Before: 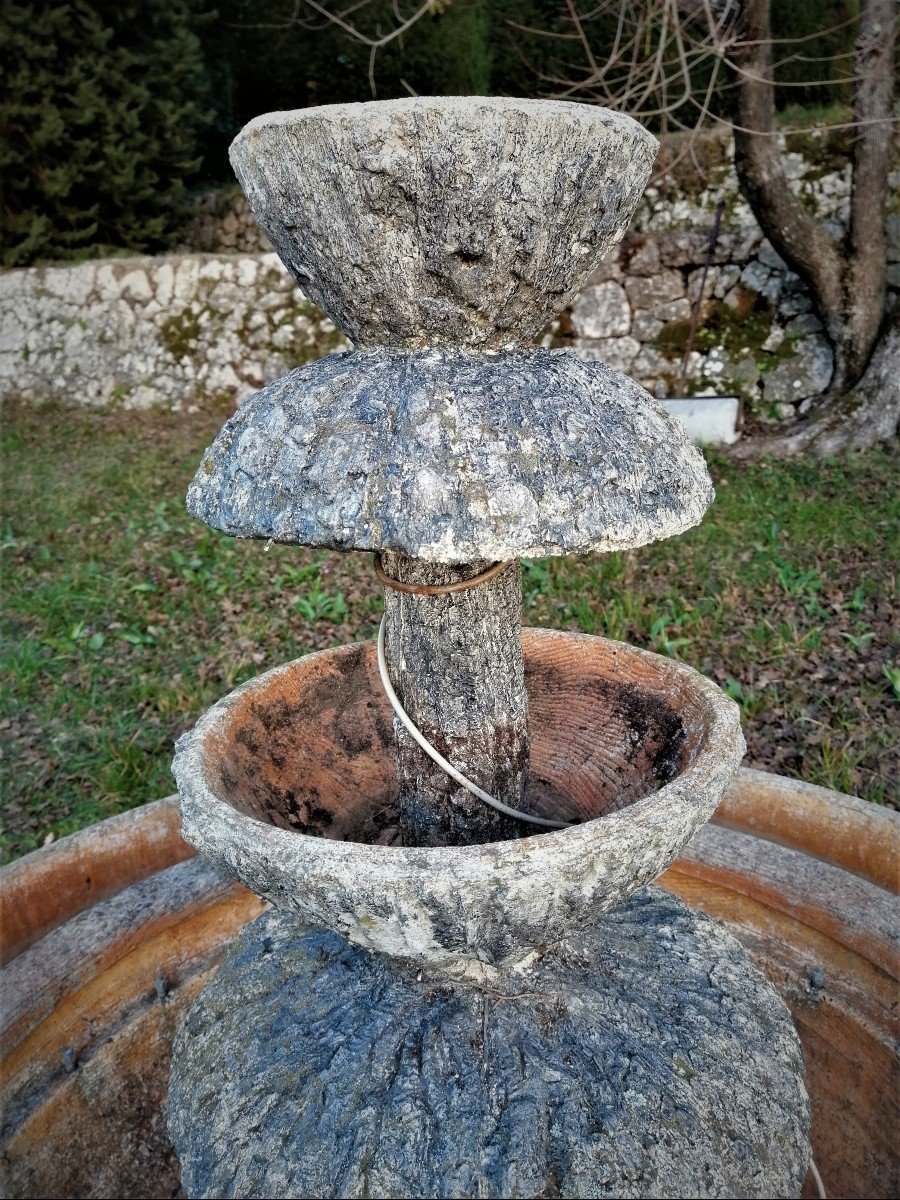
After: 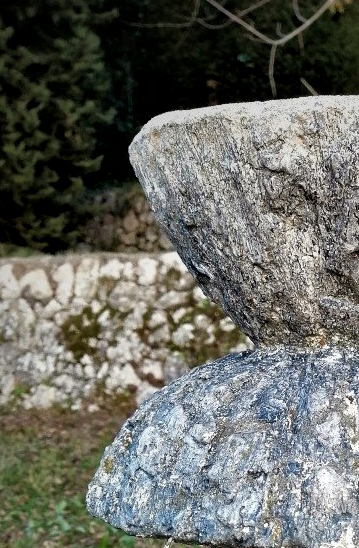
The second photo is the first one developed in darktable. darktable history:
crop and rotate: left 11.197%, top 0.114%, right 48.897%, bottom 54.136%
local contrast: mode bilateral grid, contrast 19, coarseness 49, detail 150%, midtone range 0.2
